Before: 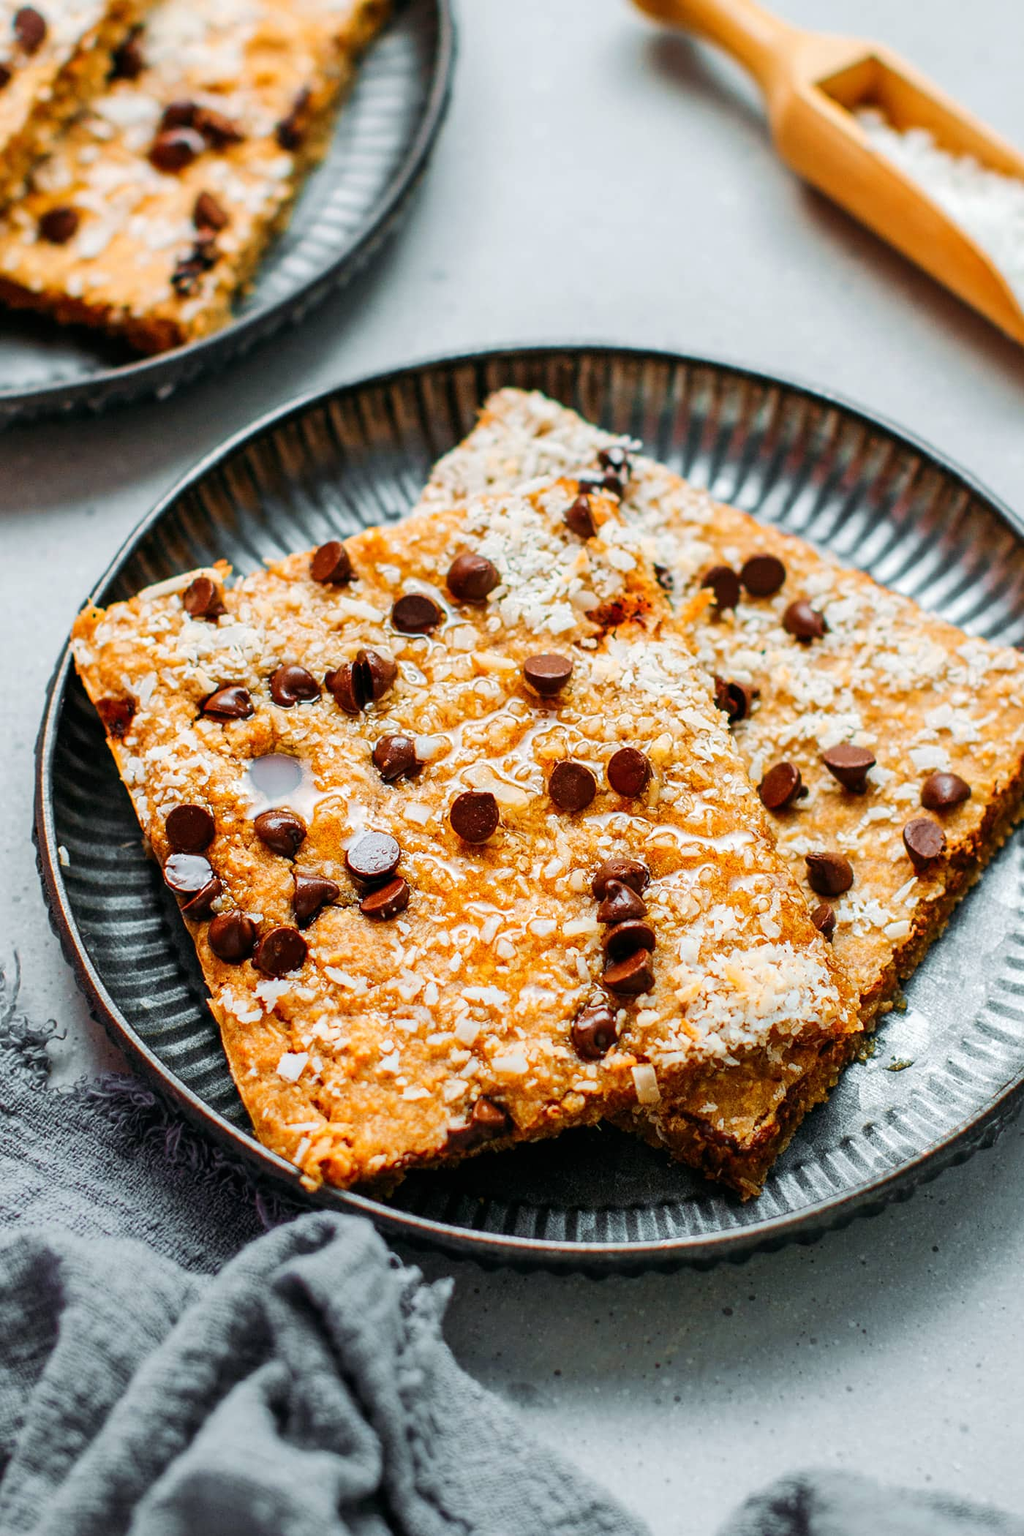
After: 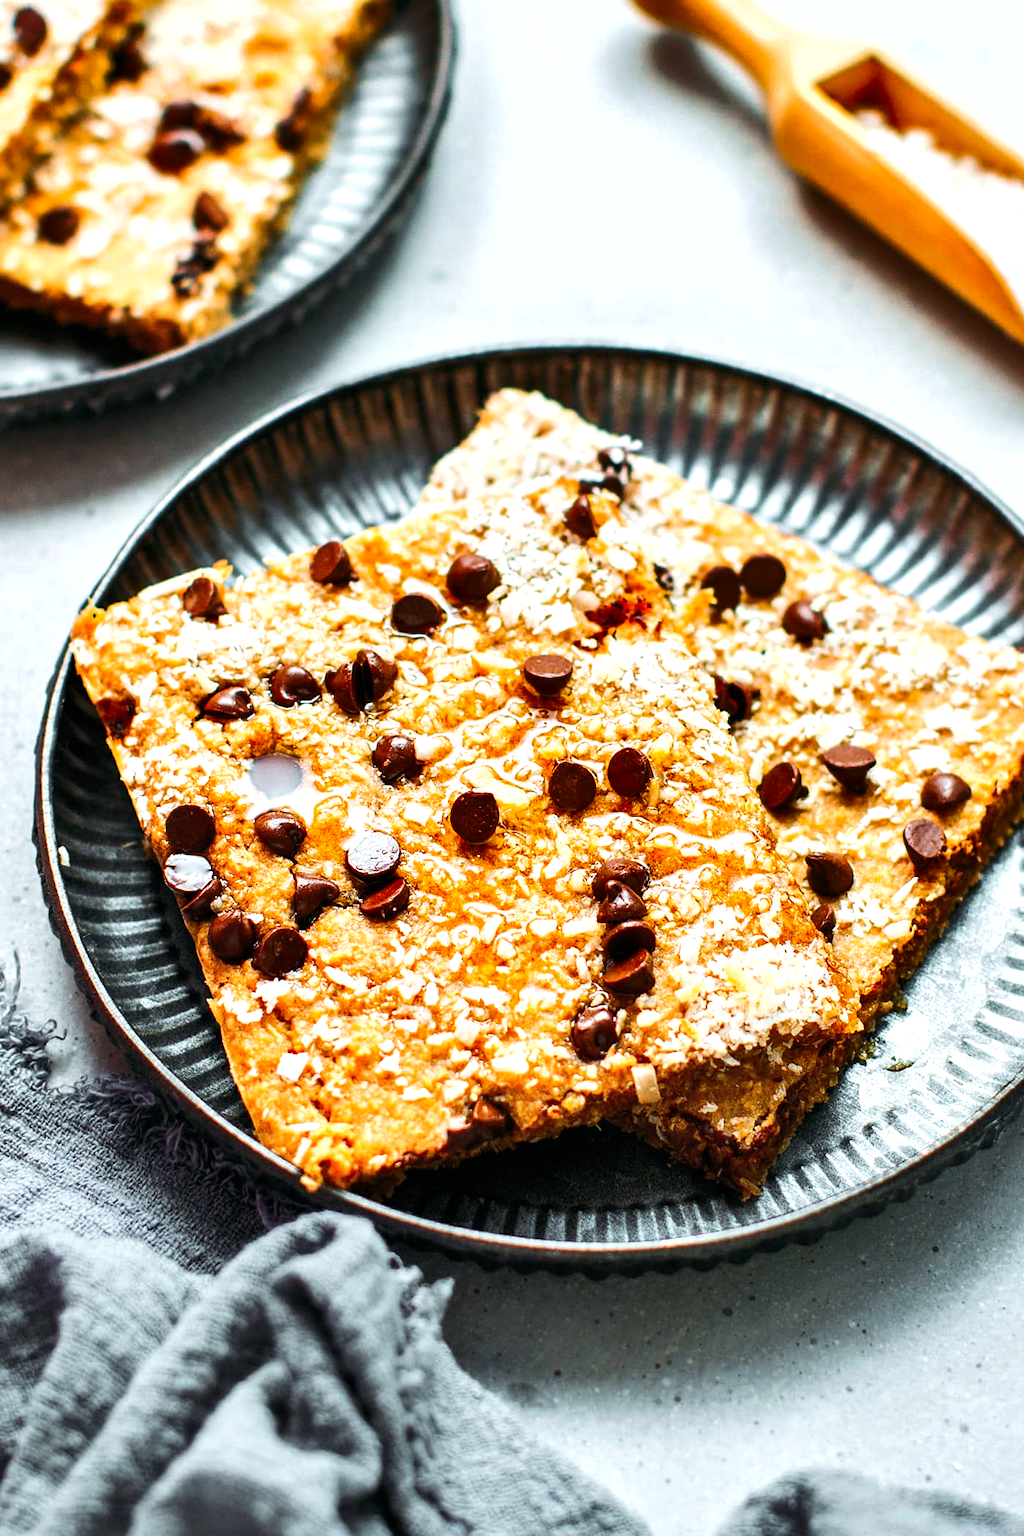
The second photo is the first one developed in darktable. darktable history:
tone equalizer: -8 EV 0.001 EV, -7 EV -0.002 EV, -6 EV 0.002 EV, -5 EV -0.03 EV, -4 EV -0.116 EV, -3 EV -0.169 EV, -2 EV 0.24 EV, -1 EV 0.702 EV, +0 EV 0.493 EV
shadows and highlights: soften with gaussian
